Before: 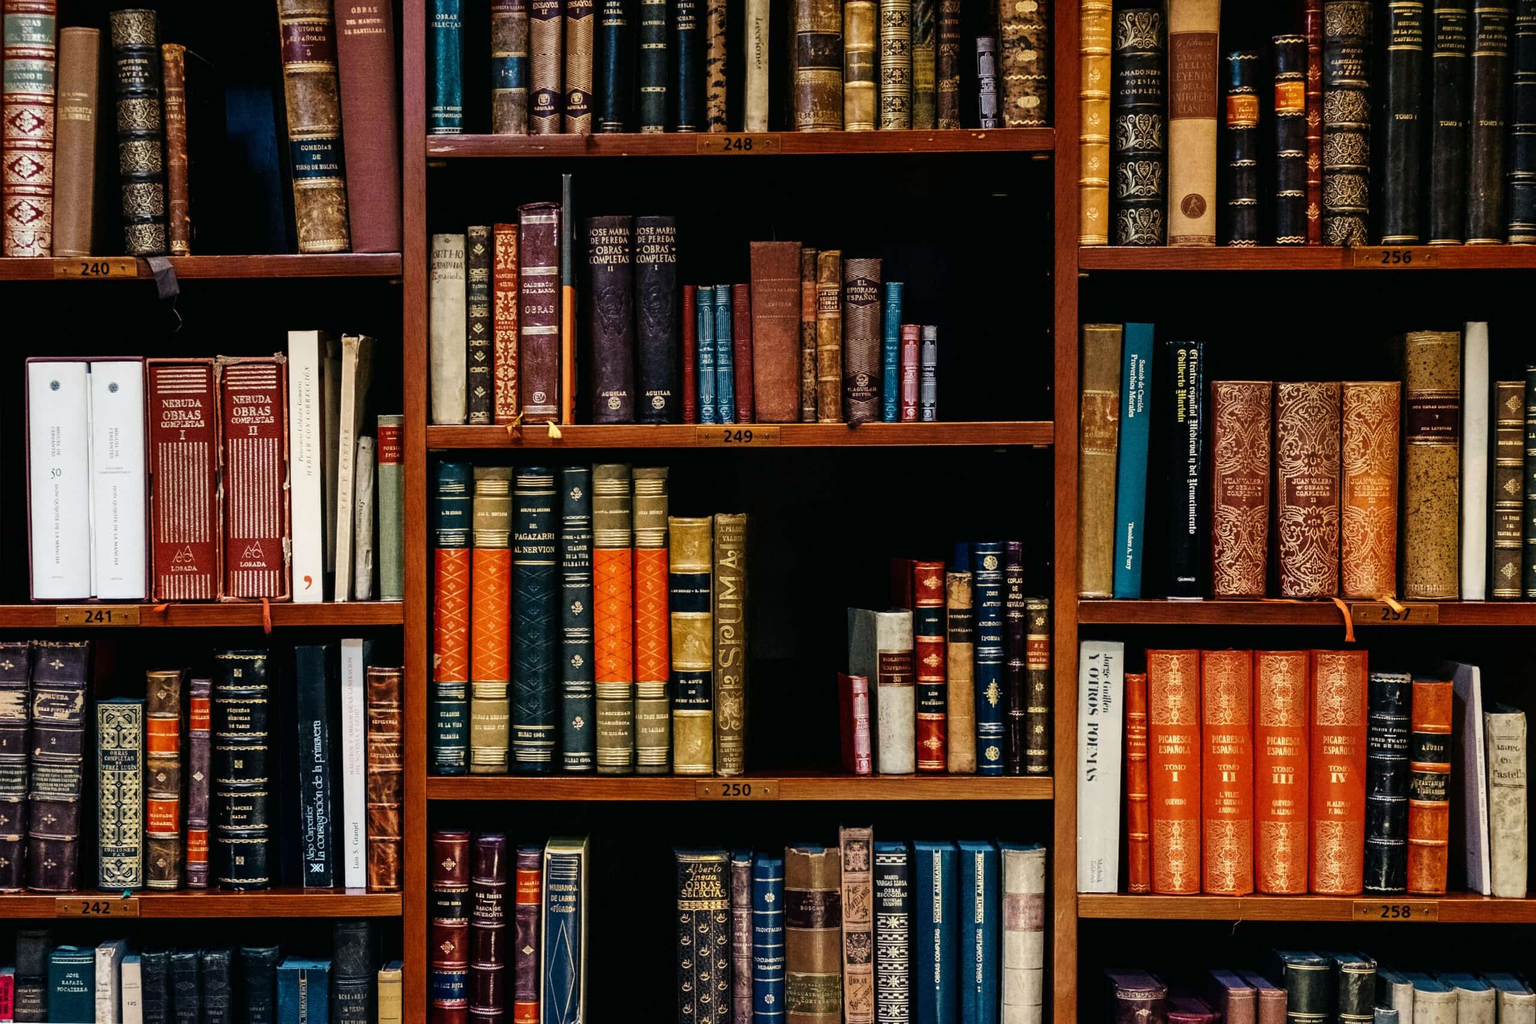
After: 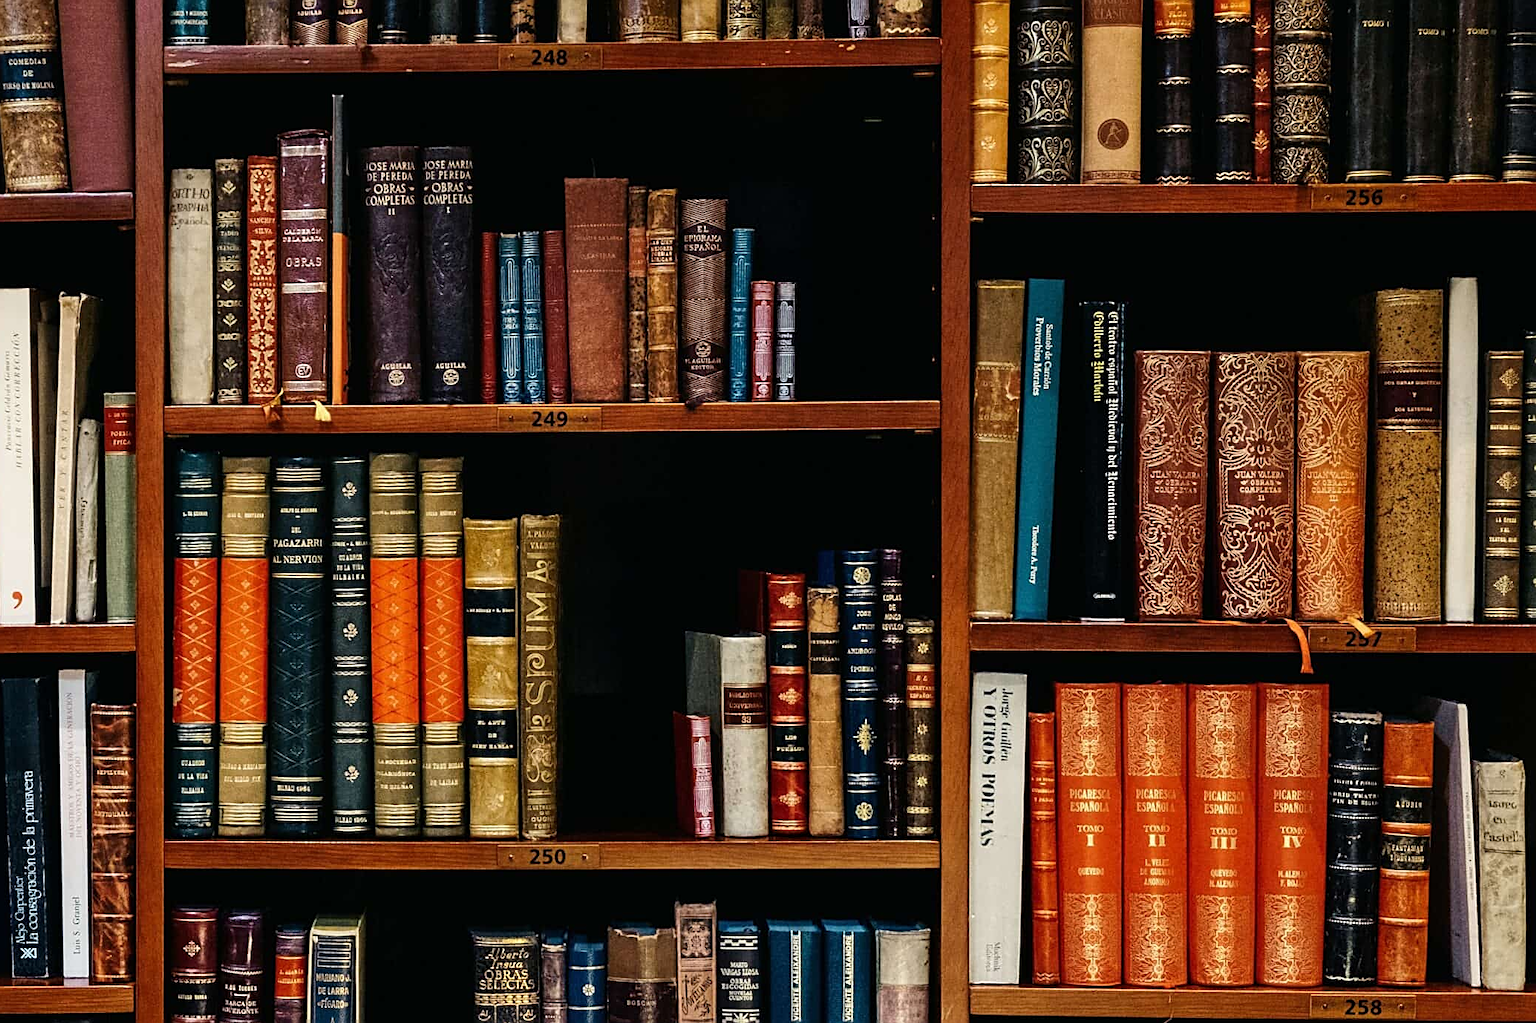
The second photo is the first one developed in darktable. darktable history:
crop: left 19.159%, top 9.58%, bottom 9.58%
sharpen: on, module defaults
